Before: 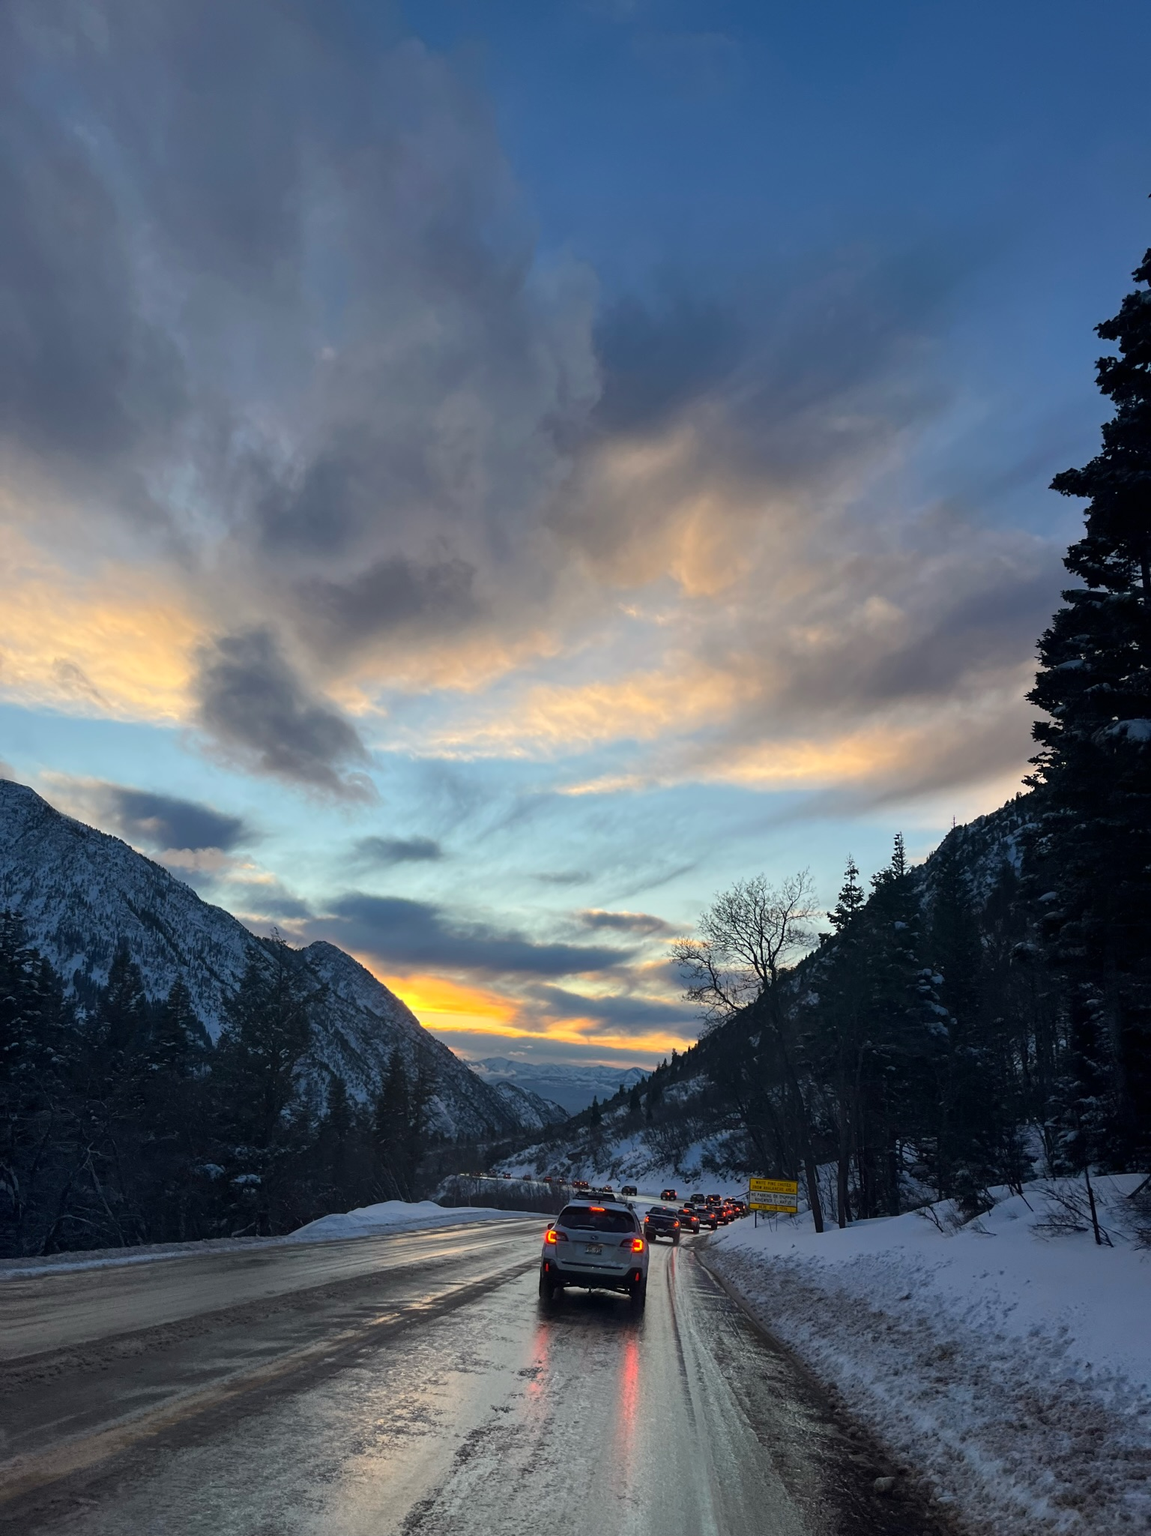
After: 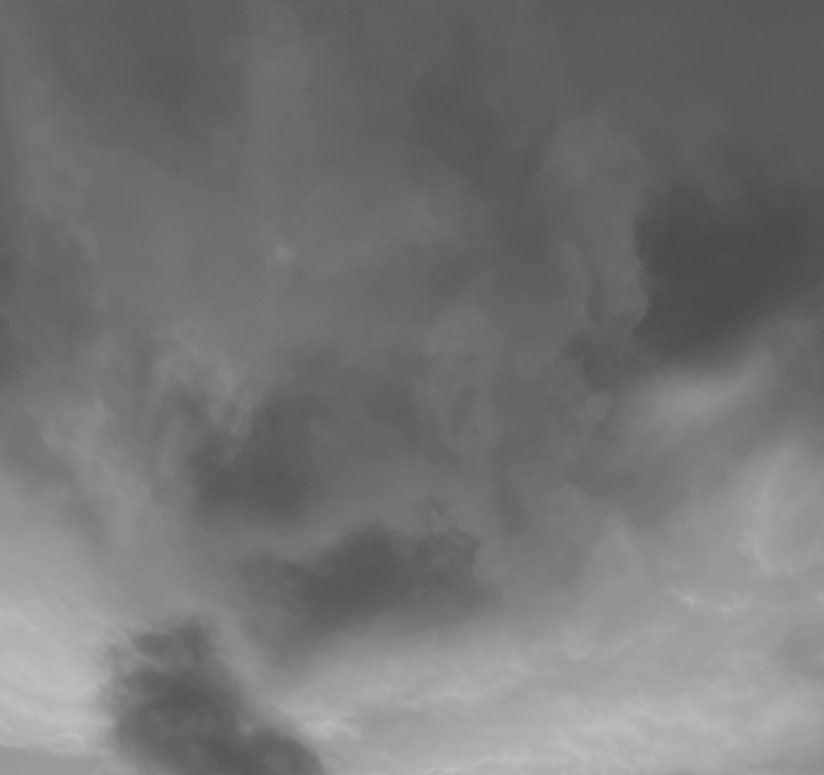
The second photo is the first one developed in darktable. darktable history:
crop: left 10.121%, top 10.631%, right 36.218%, bottom 51.526%
monochrome: a 73.58, b 64.21
shadows and highlights: radius 337.17, shadows 29.01, soften with gaussian
filmic rgb: black relative exposure -7.65 EV, white relative exposure 4.56 EV, hardness 3.61
